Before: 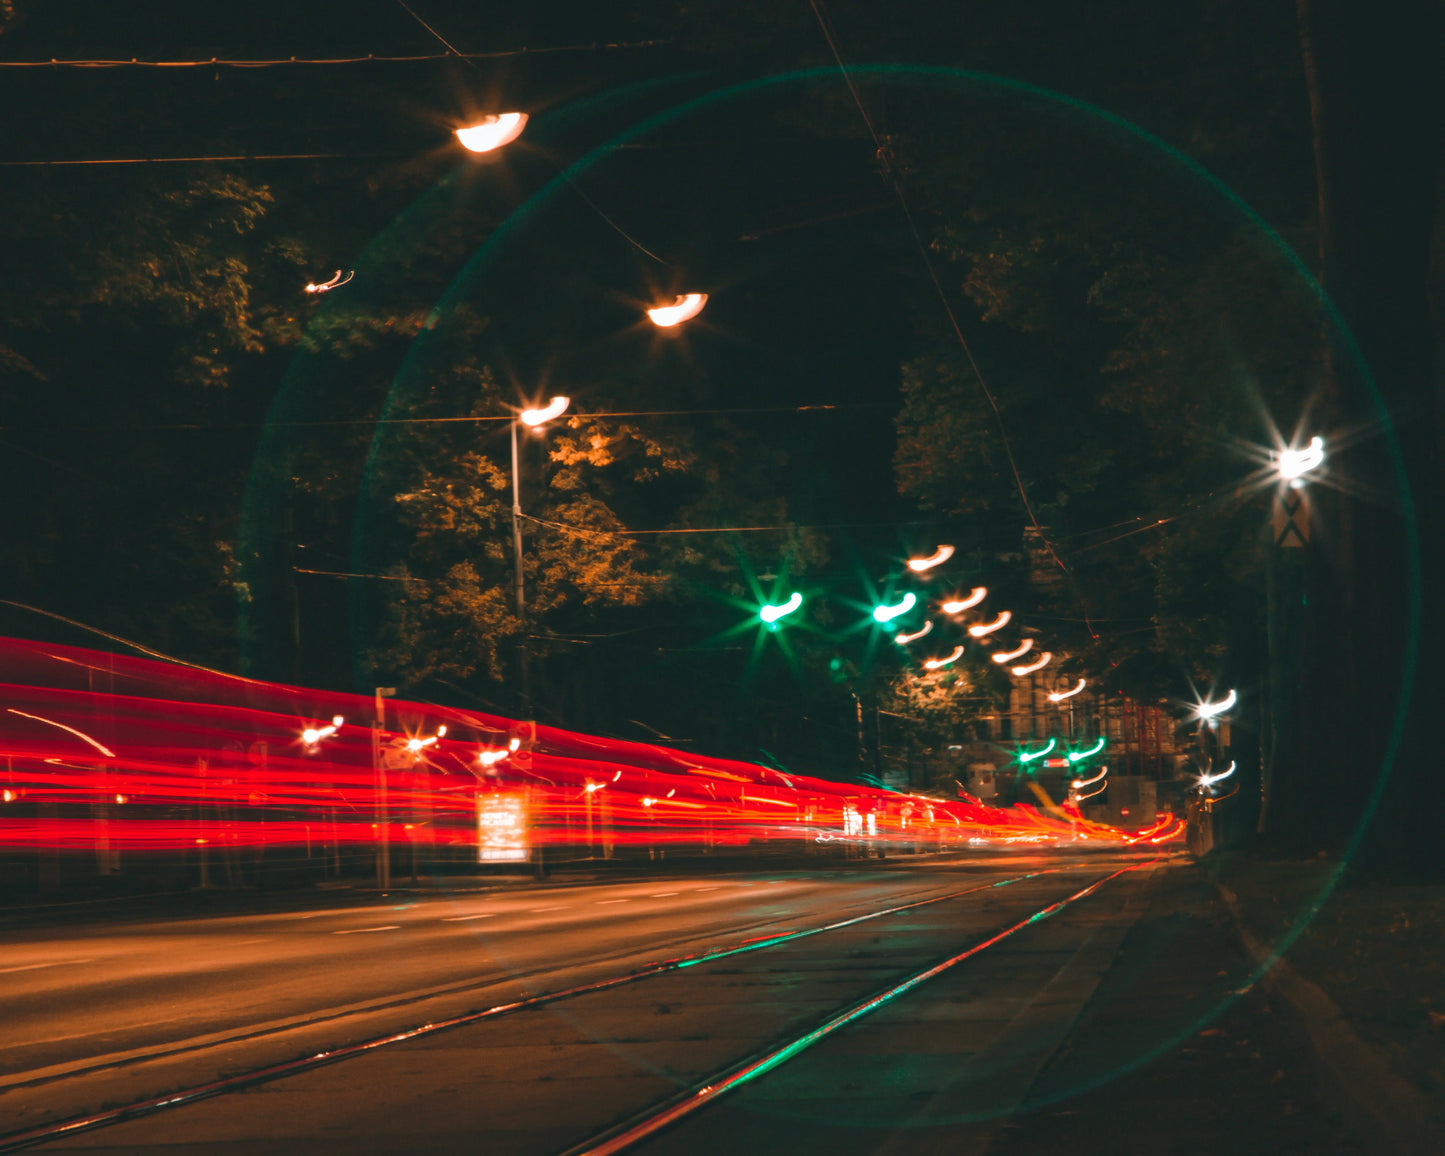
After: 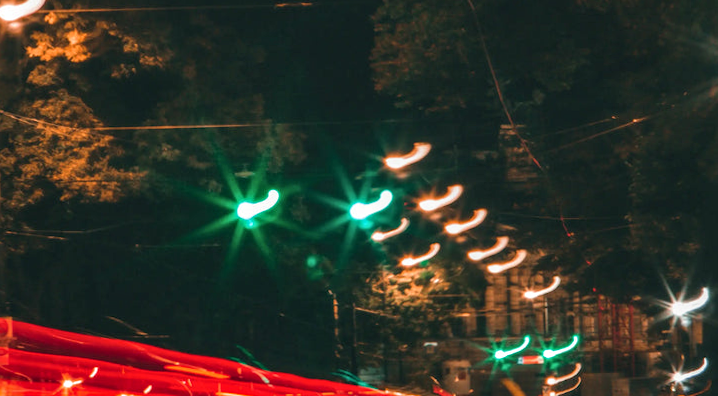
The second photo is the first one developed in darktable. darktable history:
local contrast: highlights 25%, detail 130%
crop: left 36.607%, top 34.735%, right 13.146%, bottom 30.611%
rotate and perspective: rotation 0.174°, lens shift (vertical) 0.013, lens shift (horizontal) 0.019, shear 0.001, automatic cropping original format, crop left 0.007, crop right 0.991, crop top 0.016, crop bottom 0.997
